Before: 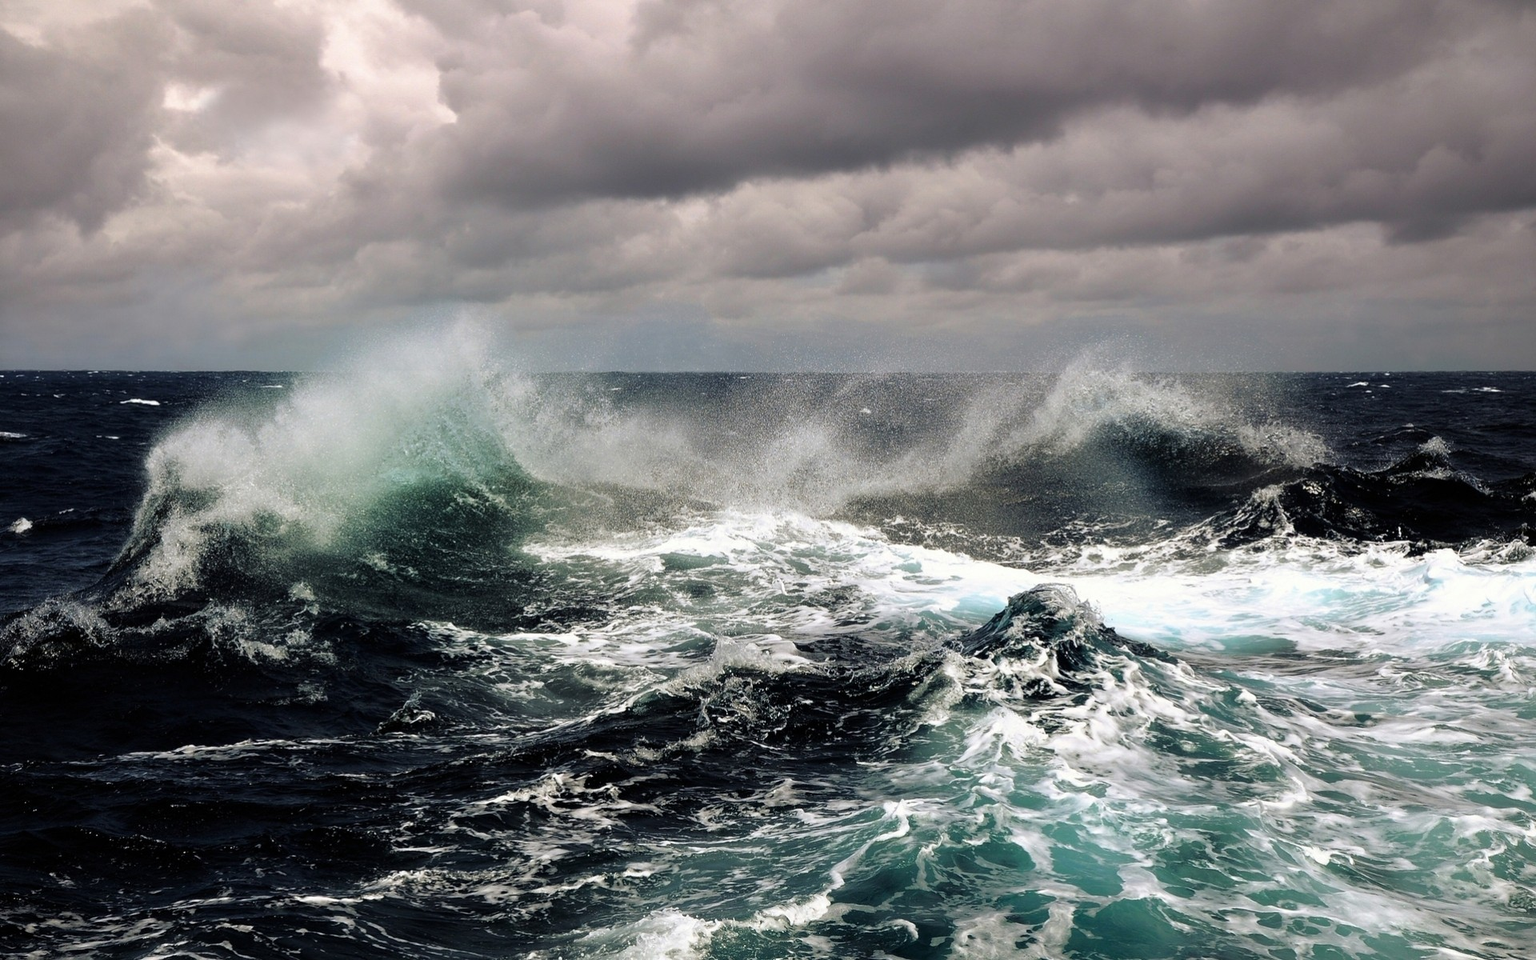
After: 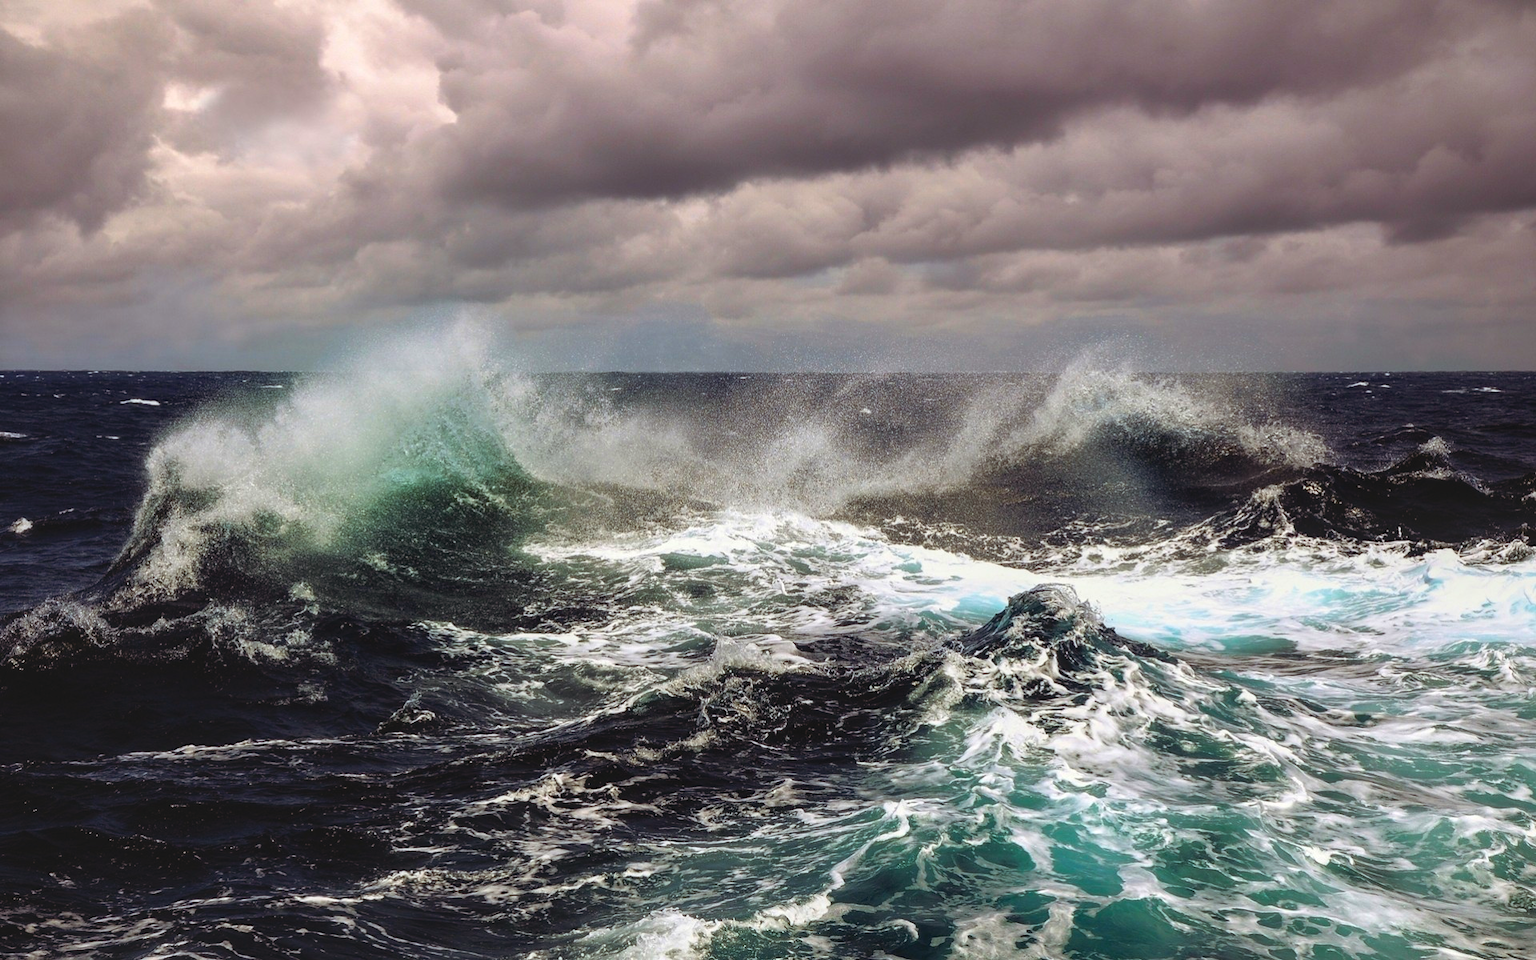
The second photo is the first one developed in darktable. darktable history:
contrast brightness saturation: contrast -0.173, saturation 0.187
color balance rgb: shadows lift › chroma 4.676%, shadows lift › hue 26.22°, perceptual saturation grading › global saturation 25.162%, perceptual brilliance grading › global brilliance -17.52%, perceptual brilliance grading › highlights 28.376%, contrast -10.482%
local contrast: detail 130%
